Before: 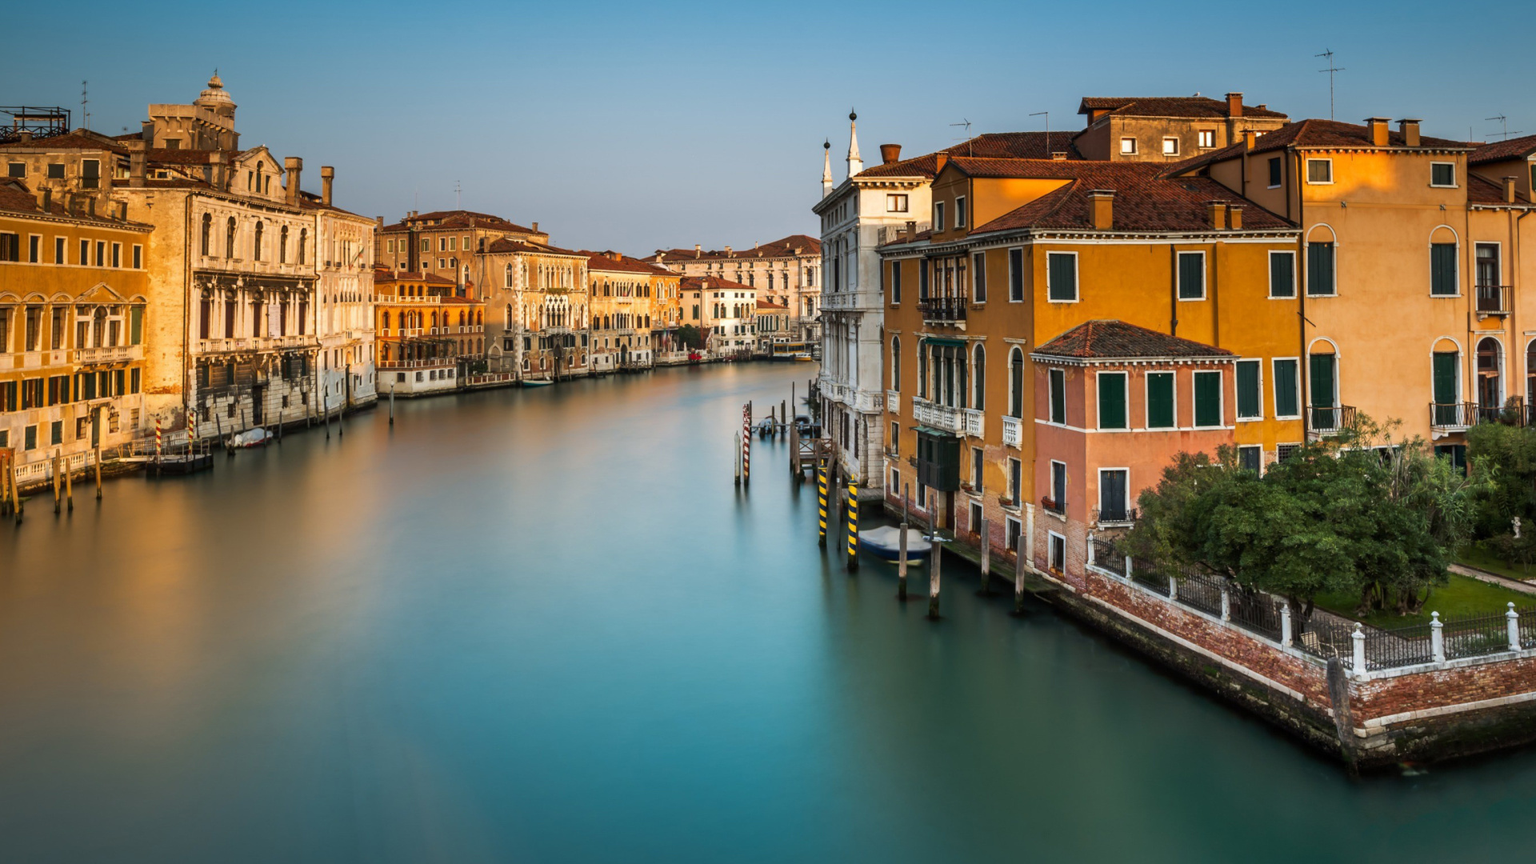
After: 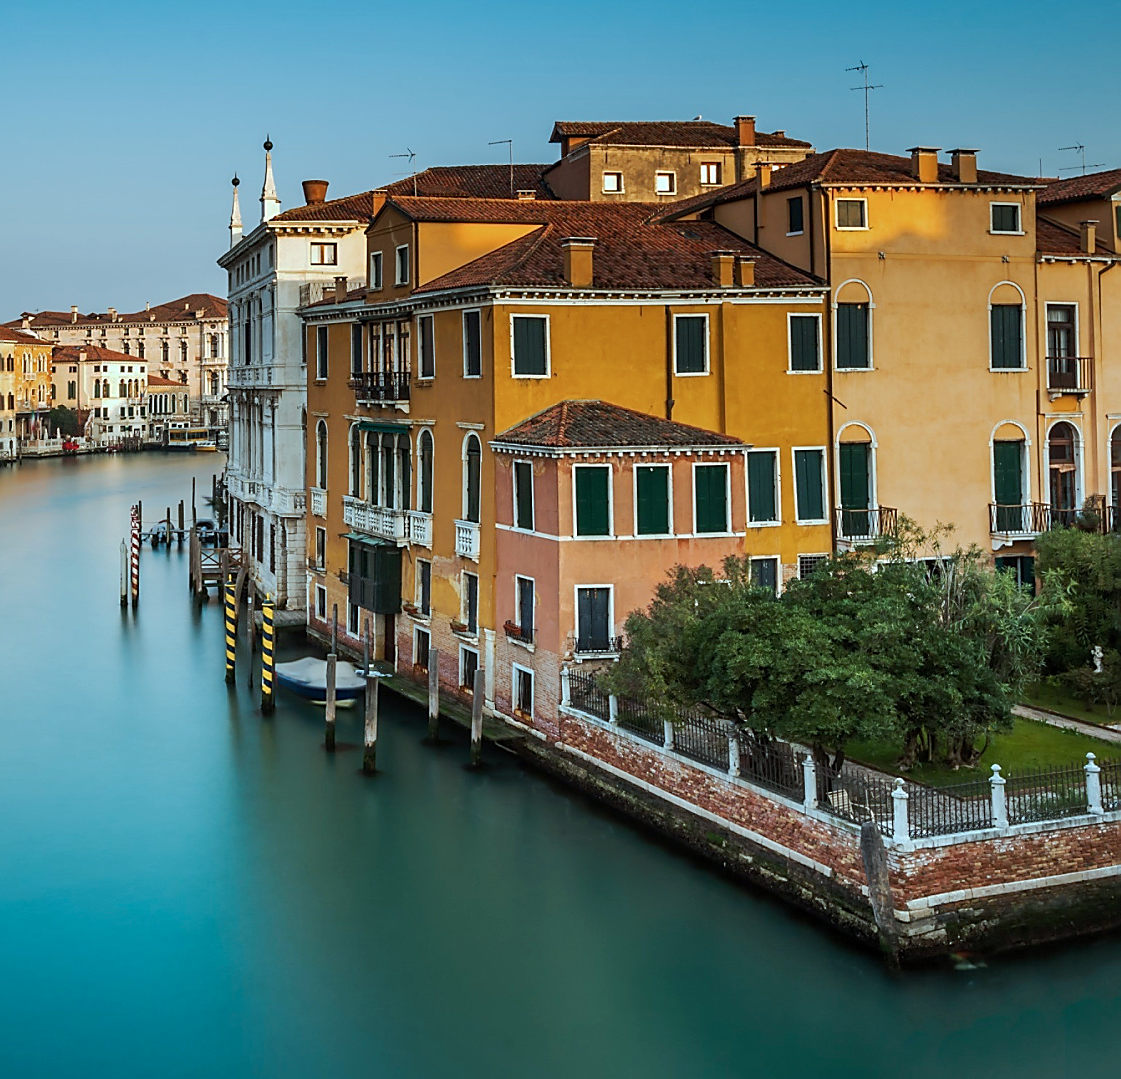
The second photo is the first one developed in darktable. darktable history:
crop: left 41.563%
base curve: curves: ch0 [(0, 0) (0.235, 0.266) (0.503, 0.496) (0.786, 0.72) (1, 1)], preserve colors none
sharpen: radius 1.354, amount 1.24, threshold 0.727
color correction: highlights a* -10.11, highlights b* -10.28
